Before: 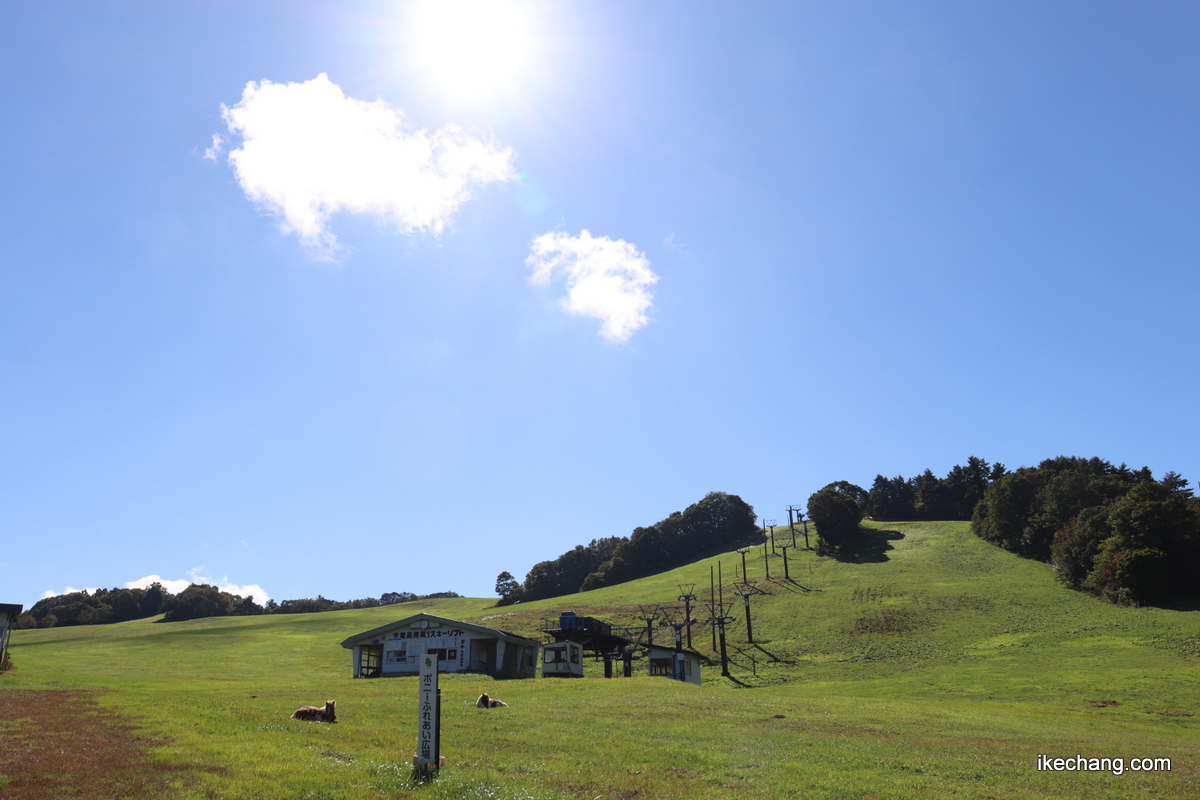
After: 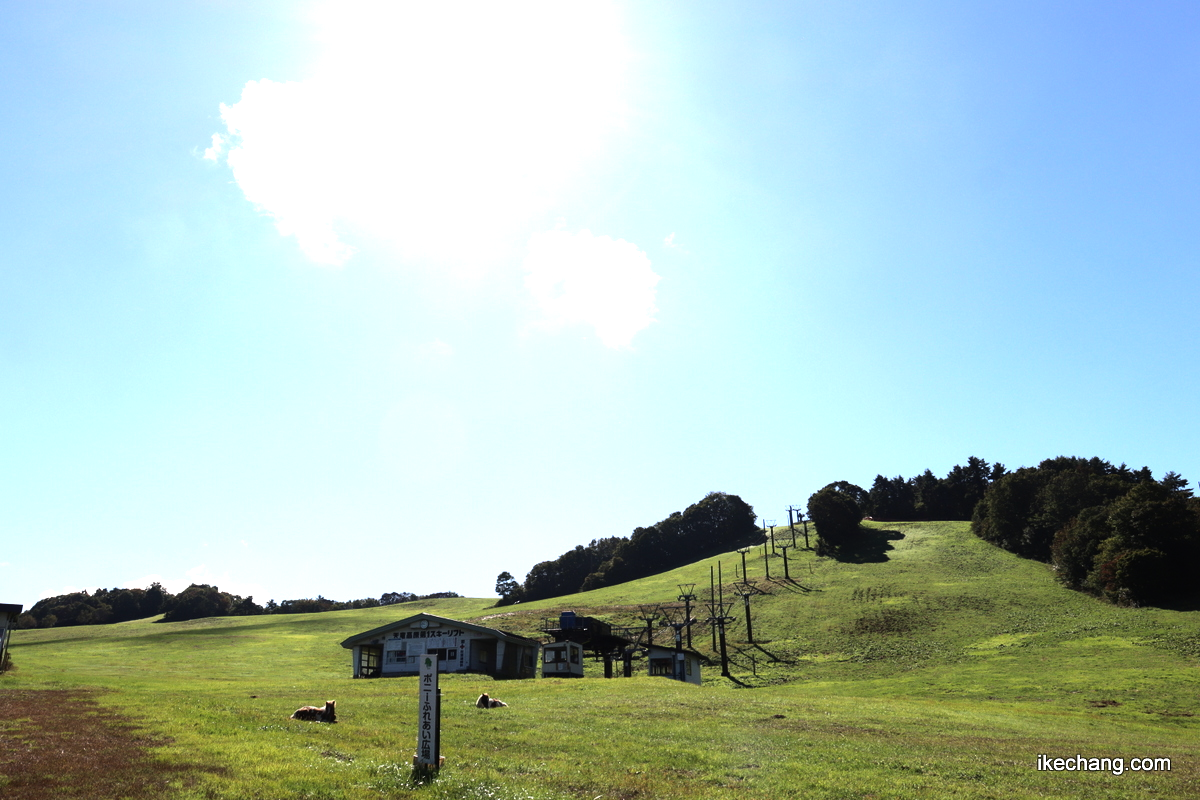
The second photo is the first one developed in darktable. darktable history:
tone equalizer: -8 EV -1.08 EV, -7 EV -1.01 EV, -6 EV -0.867 EV, -5 EV -0.578 EV, -3 EV 0.578 EV, -2 EV 0.867 EV, -1 EV 1.01 EV, +0 EV 1.08 EV, edges refinement/feathering 500, mask exposure compensation -1.57 EV, preserve details no
base curve: preserve colors none
